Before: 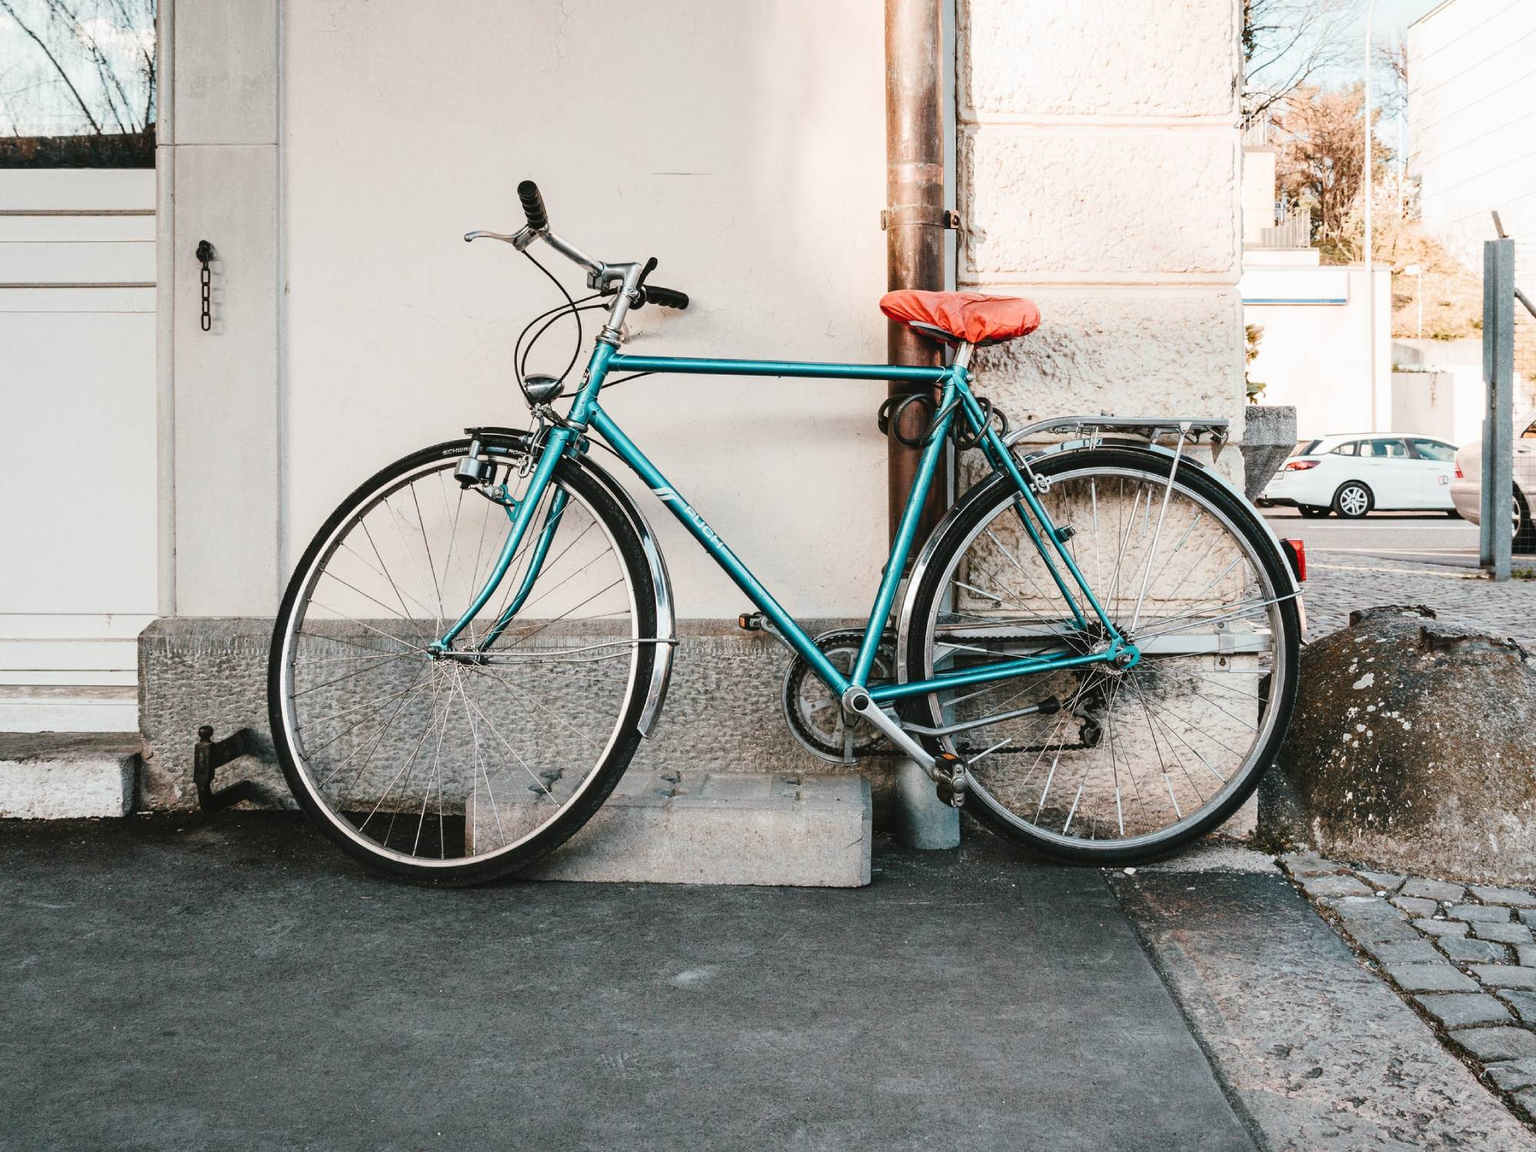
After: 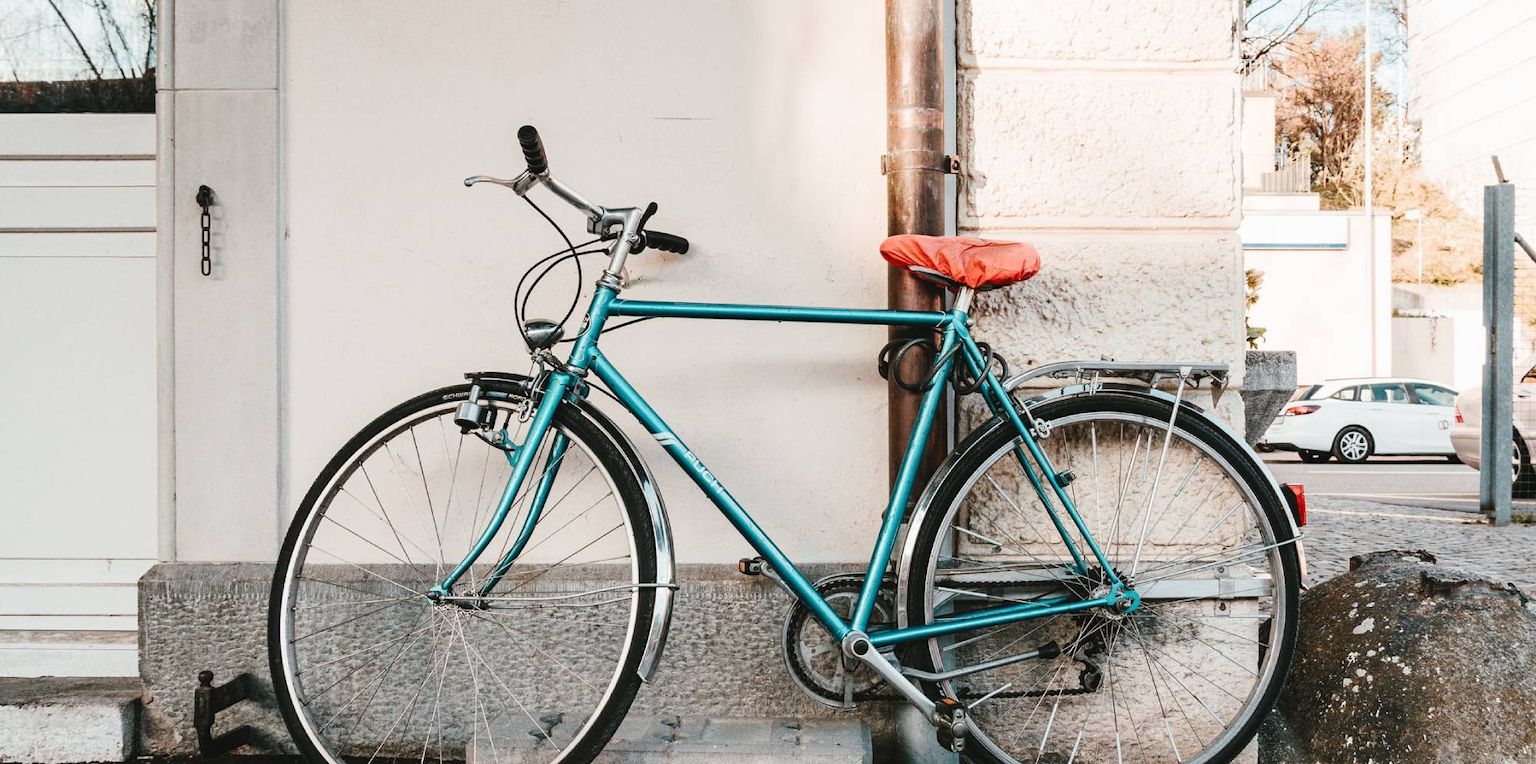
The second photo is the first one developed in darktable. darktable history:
crop and rotate: top 4.83%, bottom 28.836%
